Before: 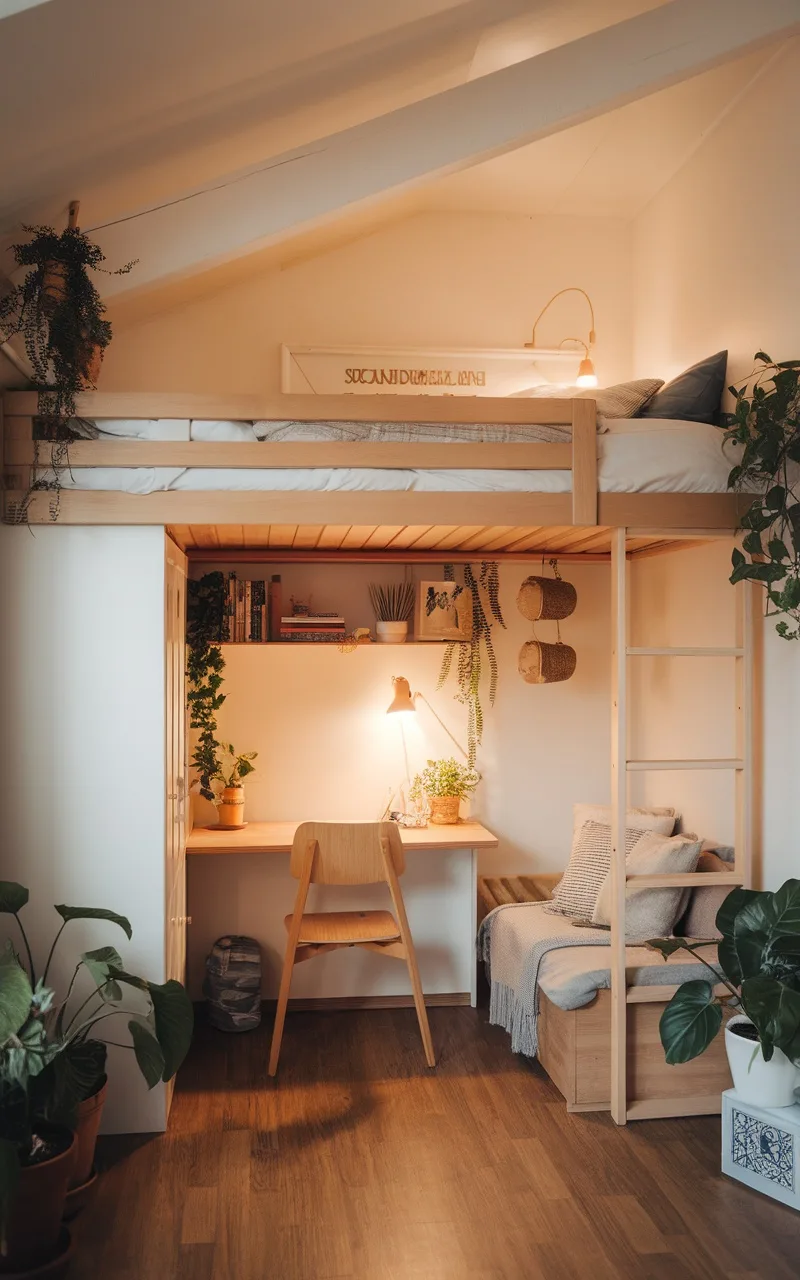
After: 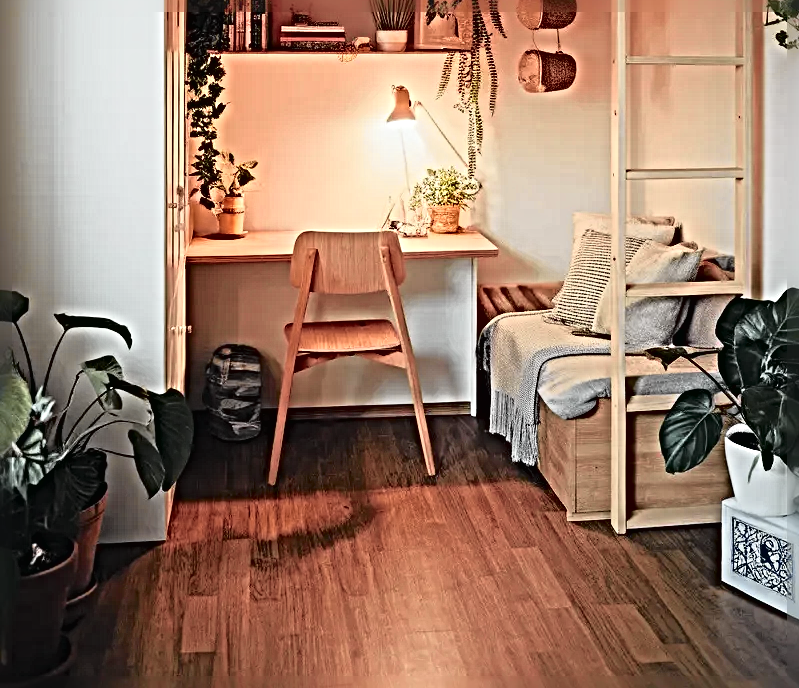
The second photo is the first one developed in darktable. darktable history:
tone curve: curves: ch0 [(0, 0.009) (0.105, 0.08) (0.195, 0.18) (0.283, 0.316) (0.384, 0.434) (0.485, 0.531) (0.638, 0.69) (0.81, 0.872) (1, 0.977)]; ch1 [(0, 0) (0.161, 0.092) (0.35, 0.33) (0.379, 0.401) (0.456, 0.469) (0.502, 0.5) (0.525, 0.514) (0.586, 0.617) (0.635, 0.655) (1, 1)]; ch2 [(0, 0) (0.371, 0.362) (0.437, 0.437) (0.48, 0.49) (0.53, 0.515) (0.56, 0.571) (0.622, 0.606) (1, 1)], color space Lab, independent channels, preserve colors none
crop and rotate: top 46.237%
sharpen: radius 6.3, amount 1.8, threshold 0
